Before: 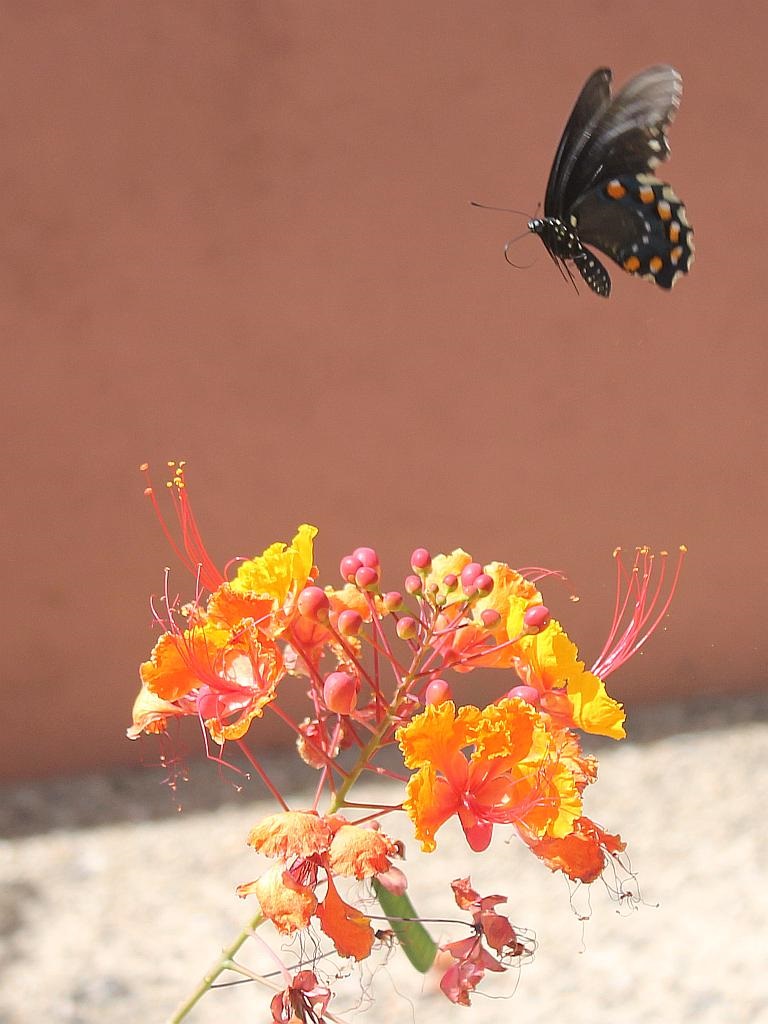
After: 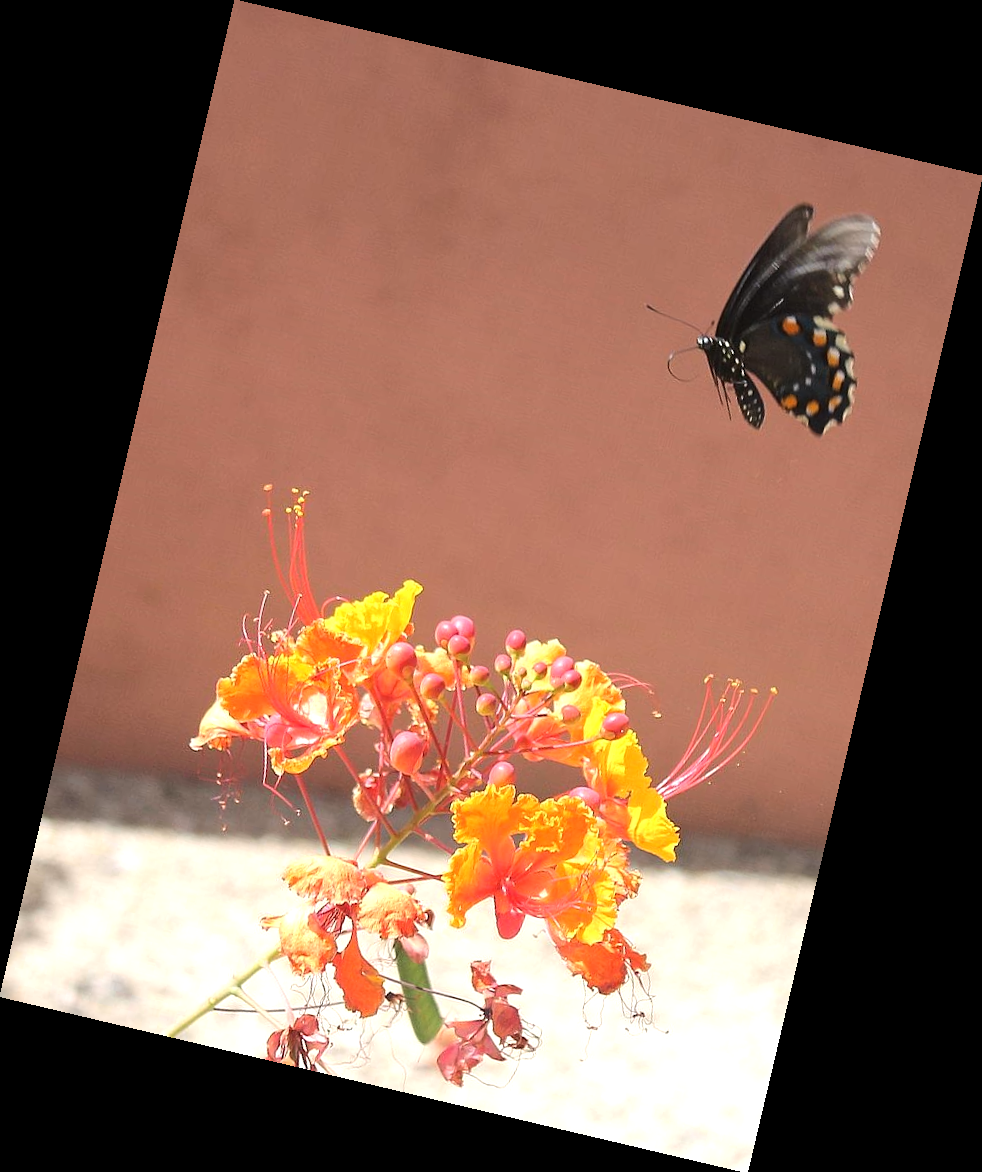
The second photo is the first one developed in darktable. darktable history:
tone equalizer: -8 EV -0.417 EV, -7 EV -0.389 EV, -6 EV -0.333 EV, -5 EV -0.222 EV, -3 EV 0.222 EV, -2 EV 0.333 EV, -1 EV 0.389 EV, +0 EV 0.417 EV, edges refinement/feathering 500, mask exposure compensation -1.57 EV, preserve details no
rotate and perspective: rotation 13.27°, automatic cropping off
